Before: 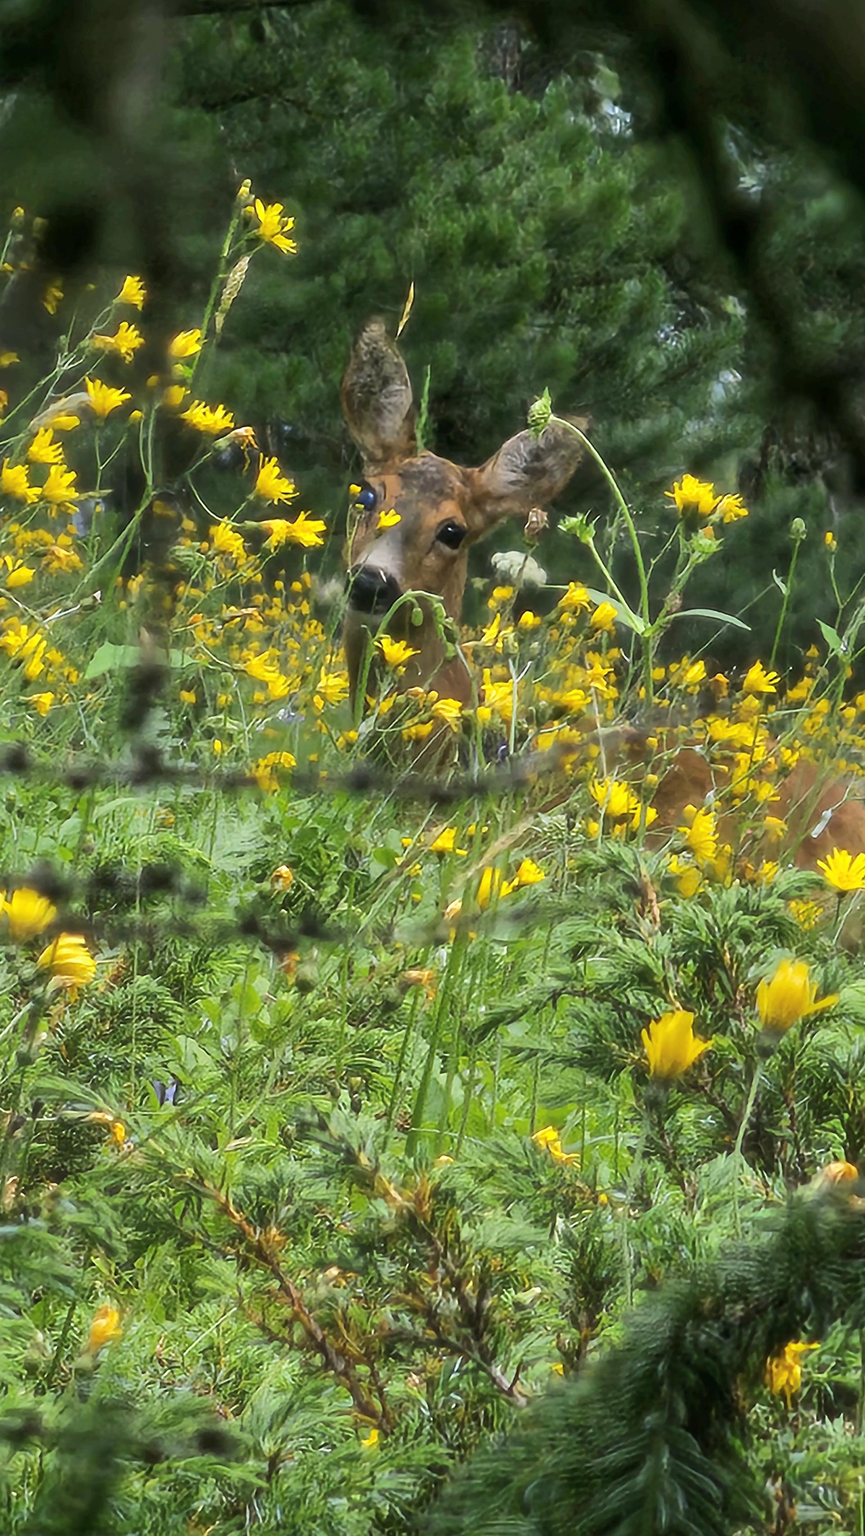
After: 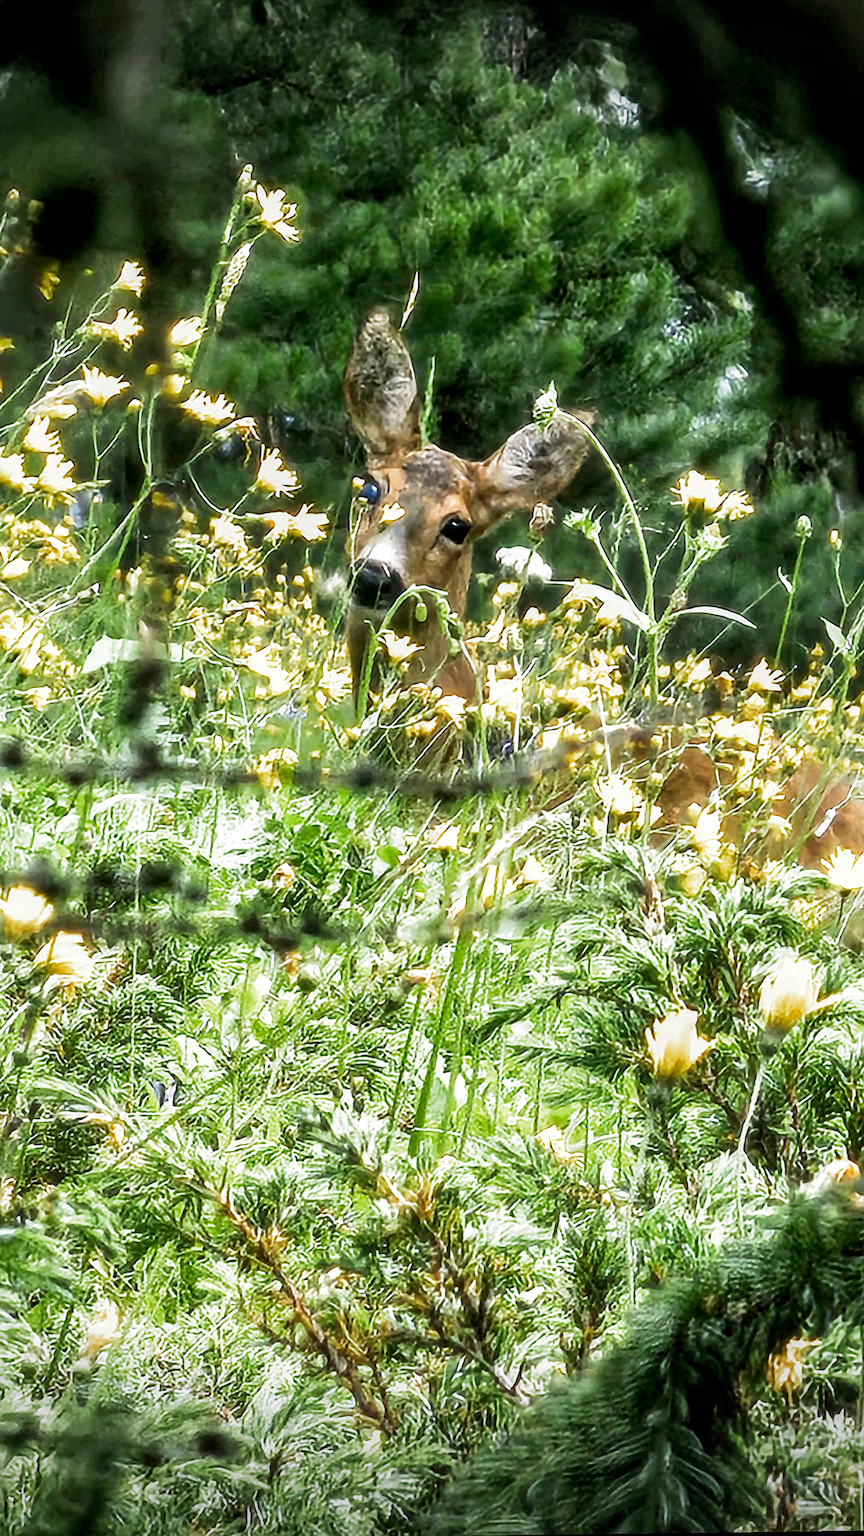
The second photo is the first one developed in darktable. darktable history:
rotate and perspective: rotation 0.174°, lens shift (vertical) 0.013, lens shift (horizontal) 0.019, shear 0.001, automatic cropping original format, crop left 0.007, crop right 0.991, crop top 0.016, crop bottom 0.997
local contrast: on, module defaults
sharpen: on, module defaults
filmic rgb: black relative exposure -8.2 EV, white relative exposure 2.2 EV, threshold 3 EV, hardness 7.11, latitude 75%, contrast 1.325, highlights saturation mix -2%, shadows ↔ highlights balance 30%, preserve chrominance no, color science v5 (2021), contrast in shadows safe, contrast in highlights safe, enable highlight reconstruction true
exposure: exposure 0.669 EV, compensate highlight preservation false
vignetting: fall-off start 100%, brightness -0.406, saturation -0.3, width/height ratio 1.324, dithering 8-bit output, unbound false
white balance: red 0.982, blue 1.018
